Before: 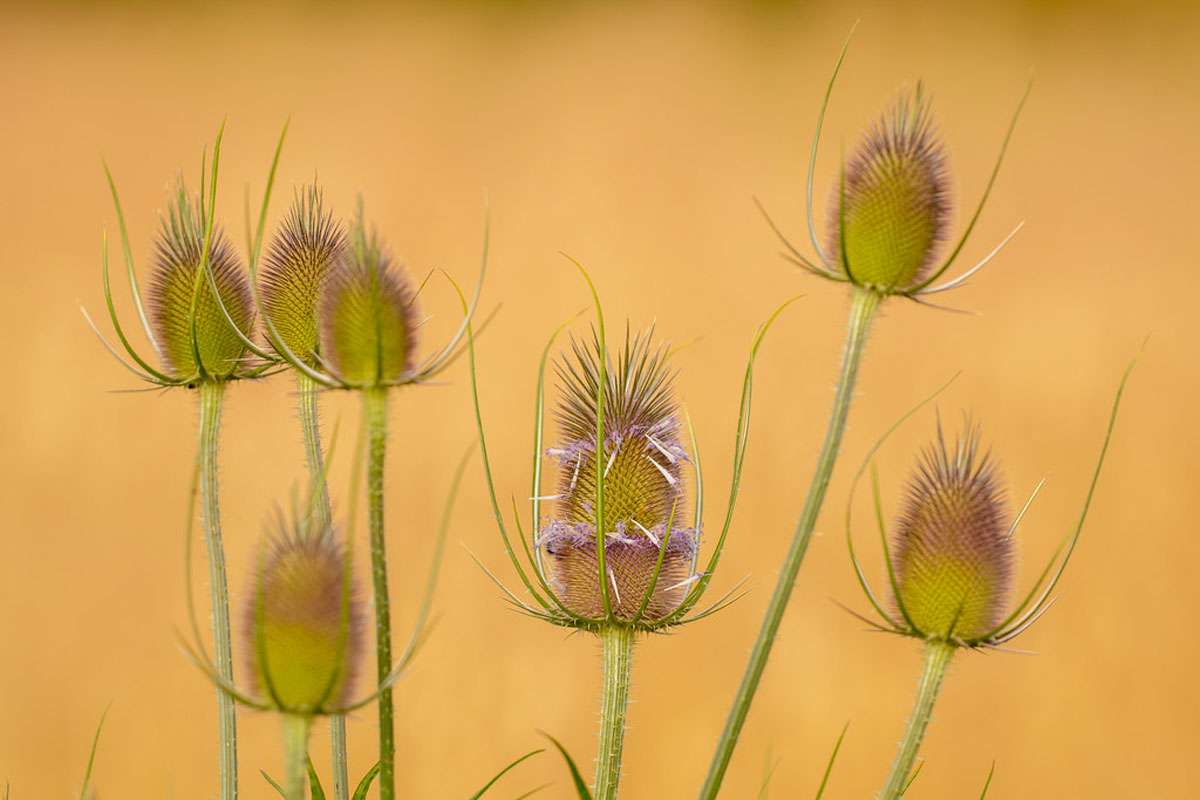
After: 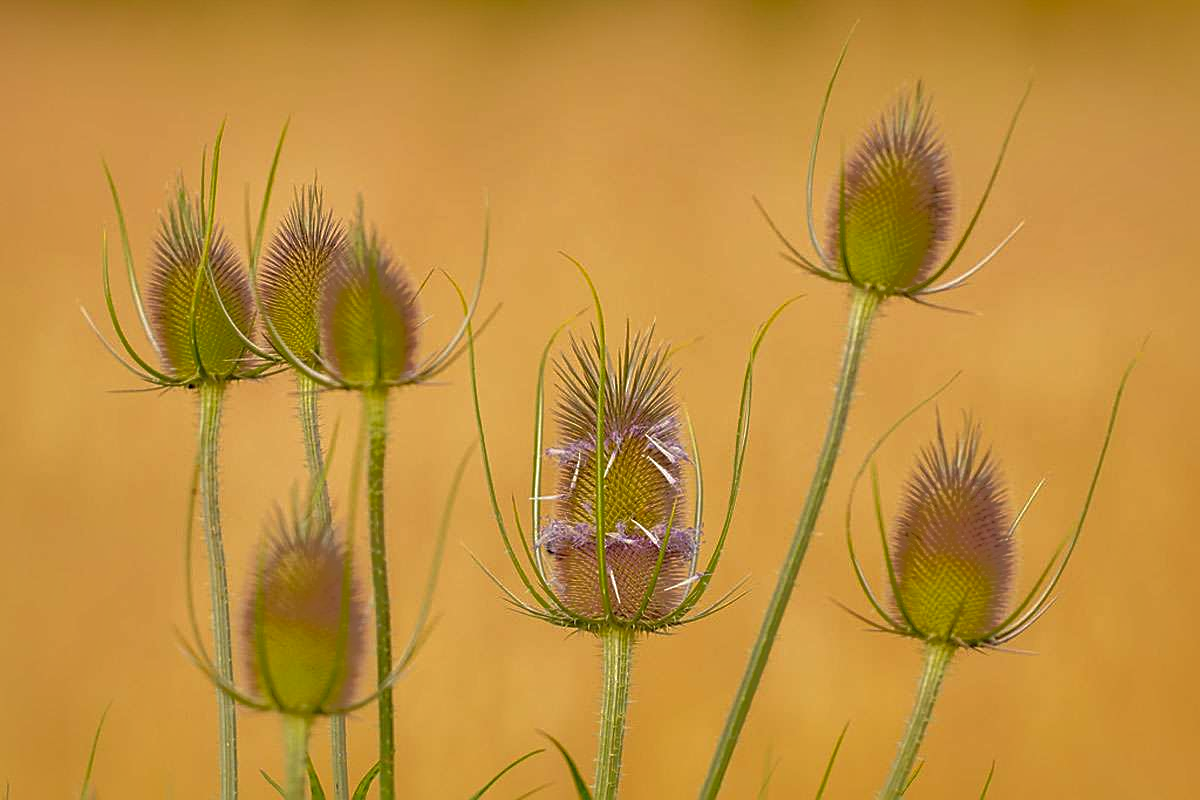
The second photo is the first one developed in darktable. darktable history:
shadows and highlights: shadows 39.72, highlights -60.04
sharpen: on, module defaults
exposure: exposure -0.045 EV, compensate highlight preservation false
tone equalizer: on, module defaults
